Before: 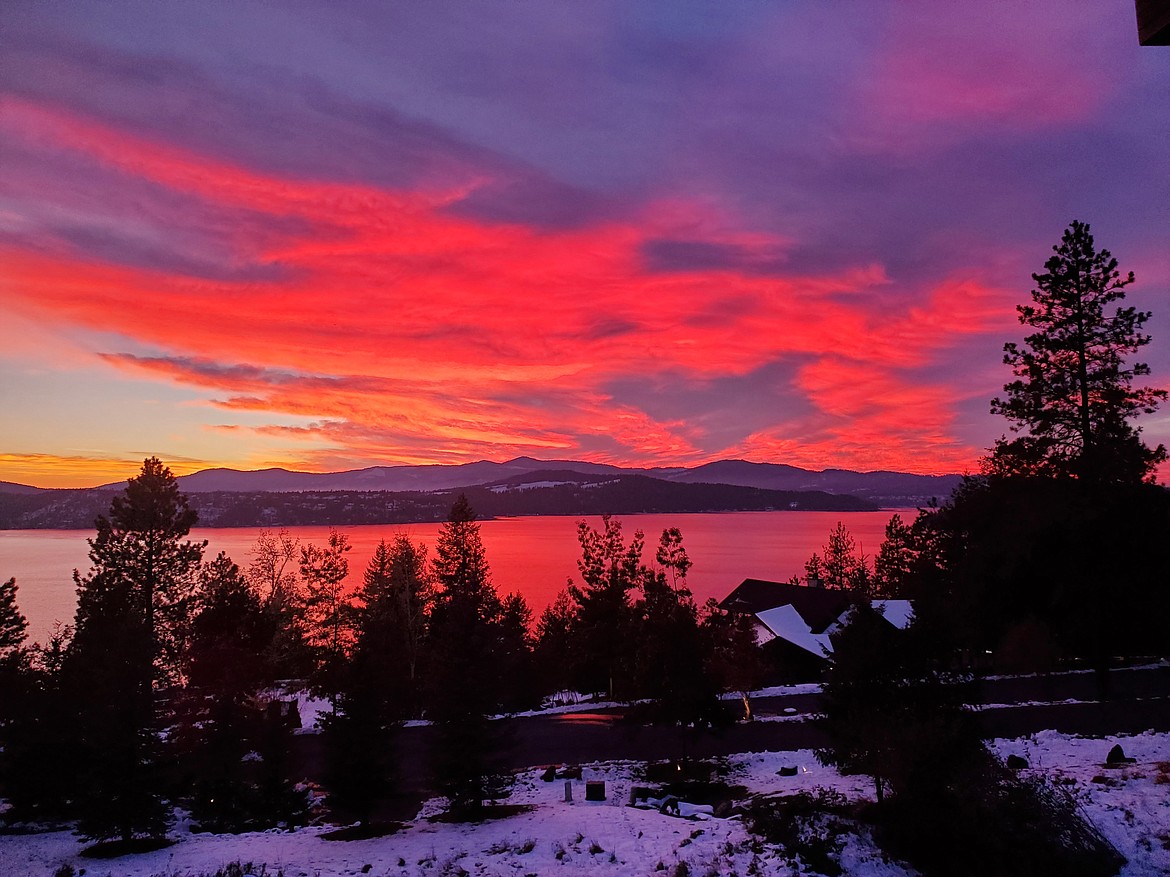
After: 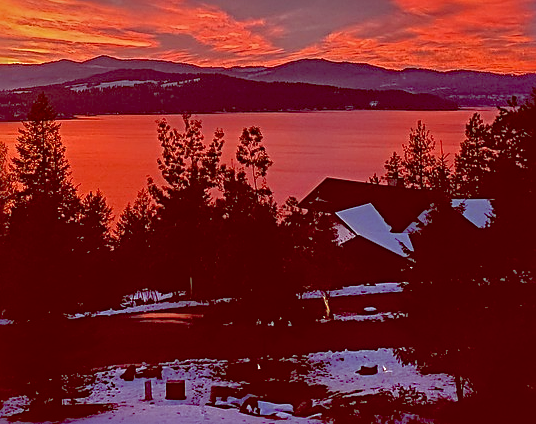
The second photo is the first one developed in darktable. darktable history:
color balance: lift [1, 1.015, 0.987, 0.985], gamma [1, 0.959, 1.042, 0.958], gain [0.927, 0.938, 1.072, 0.928], contrast 1.5%
crop: left 35.976%, top 45.819%, right 18.162%, bottom 5.807%
local contrast: on, module defaults
sharpen: radius 2.817, amount 0.715
shadows and highlights: on, module defaults
